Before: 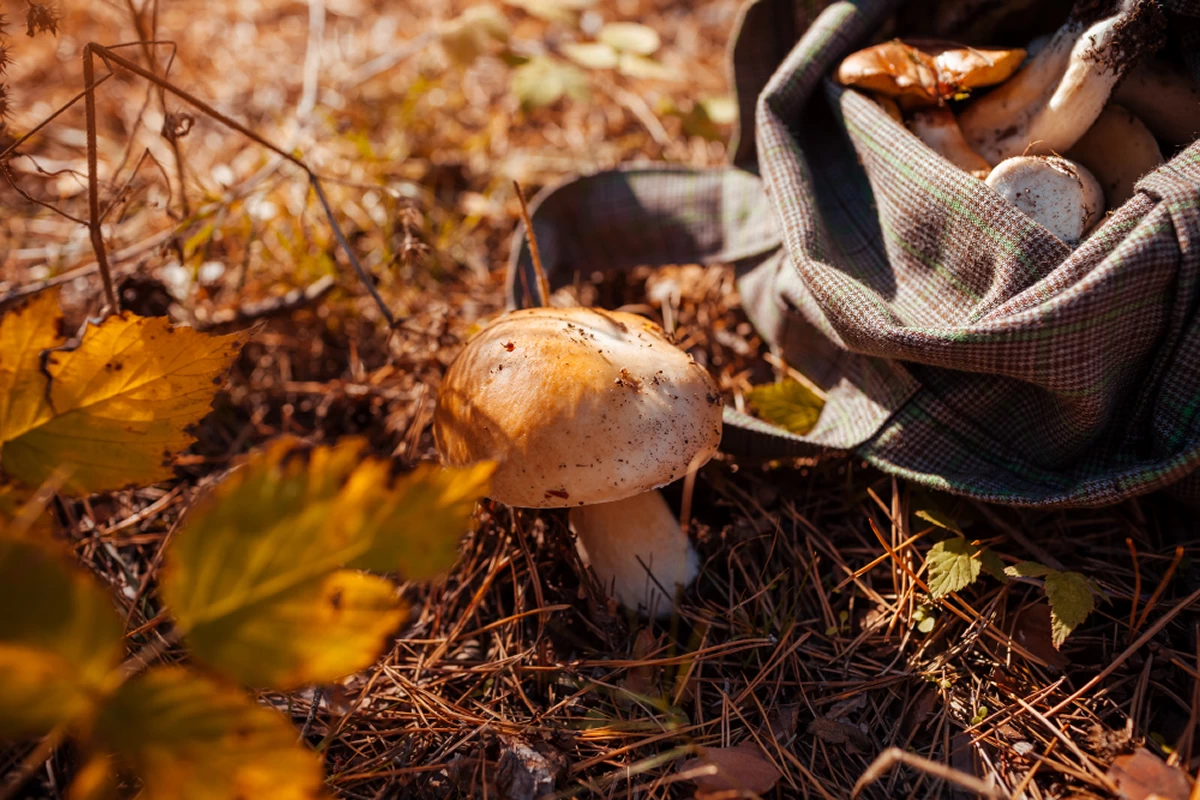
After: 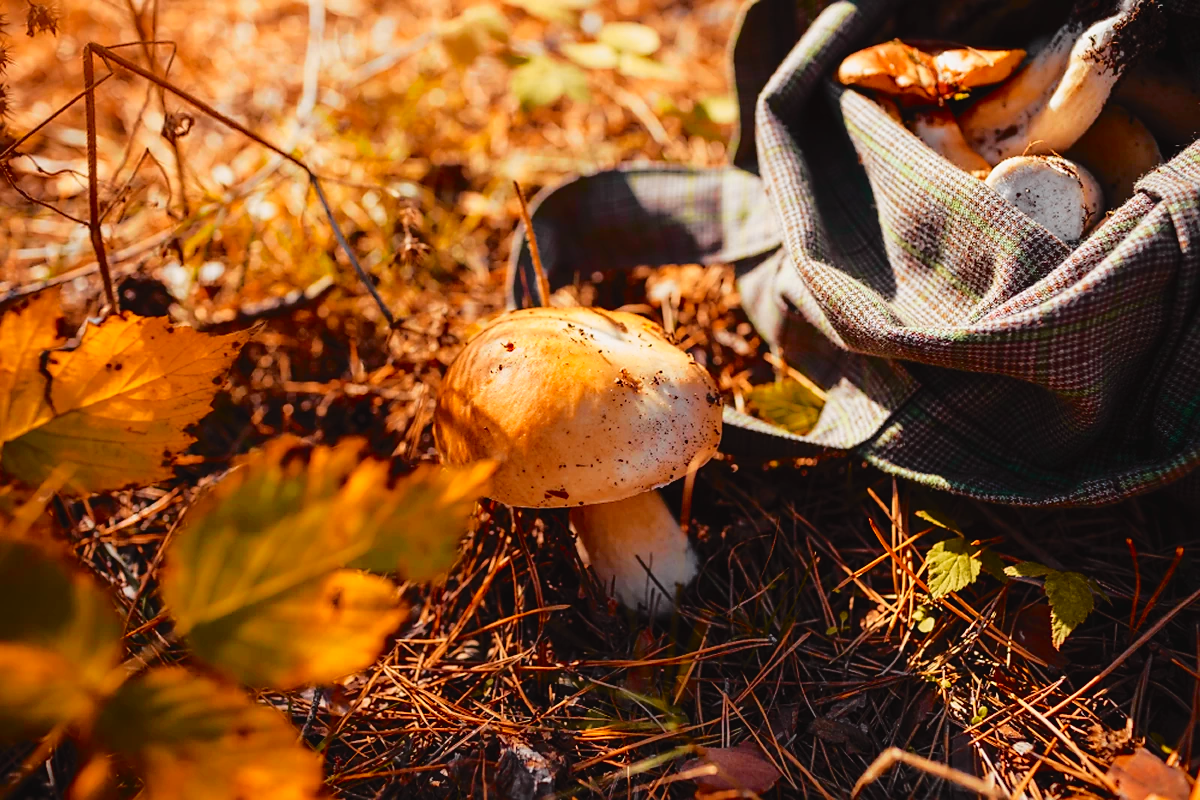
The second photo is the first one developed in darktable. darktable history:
sharpen: radius 1.458, amount 0.398, threshold 1.271
tone curve: curves: ch0 [(0, 0.029) (0.168, 0.142) (0.359, 0.44) (0.469, 0.544) (0.634, 0.722) (0.858, 0.903) (1, 0.968)]; ch1 [(0, 0) (0.437, 0.453) (0.472, 0.47) (0.502, 0.502) (0.54, 0.534) (0.57, 0.592) (0.618, 0.66) (0.699, 0.749) (0.859, 0.899) (1, 1)]; ch2 [(0, 0) (0.33, 0.301) (0.421, 0.443) (0.476, 0.498) (0.505, 0.503) (0.547, 0.557) (0.586, 0.634) (0.608, 0.676) (1, 1)], color space Lab, independent channels, preserve colors none
